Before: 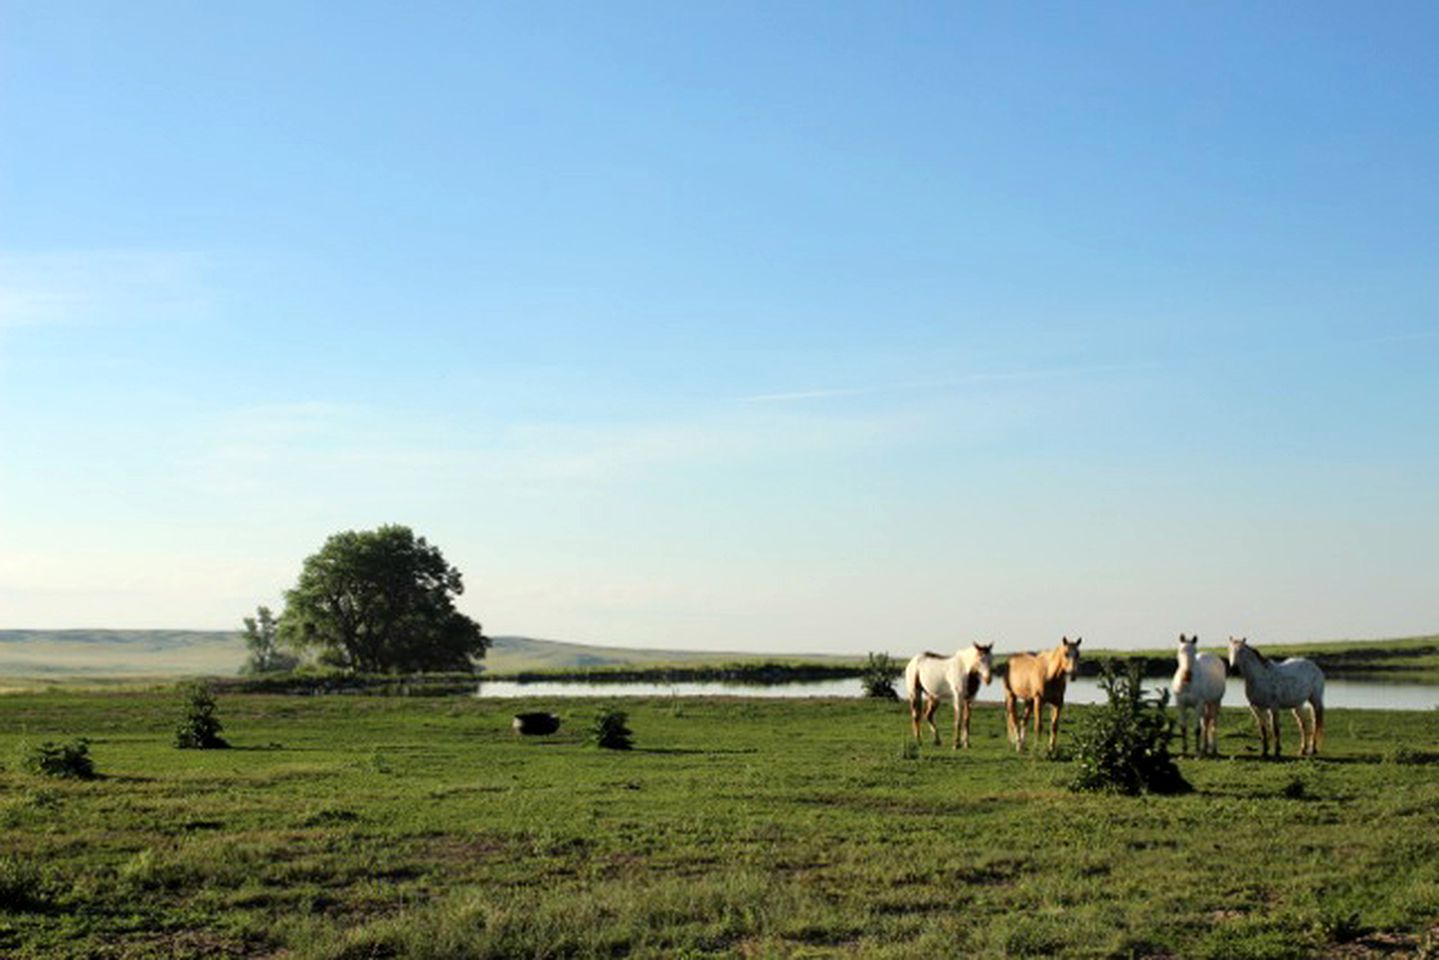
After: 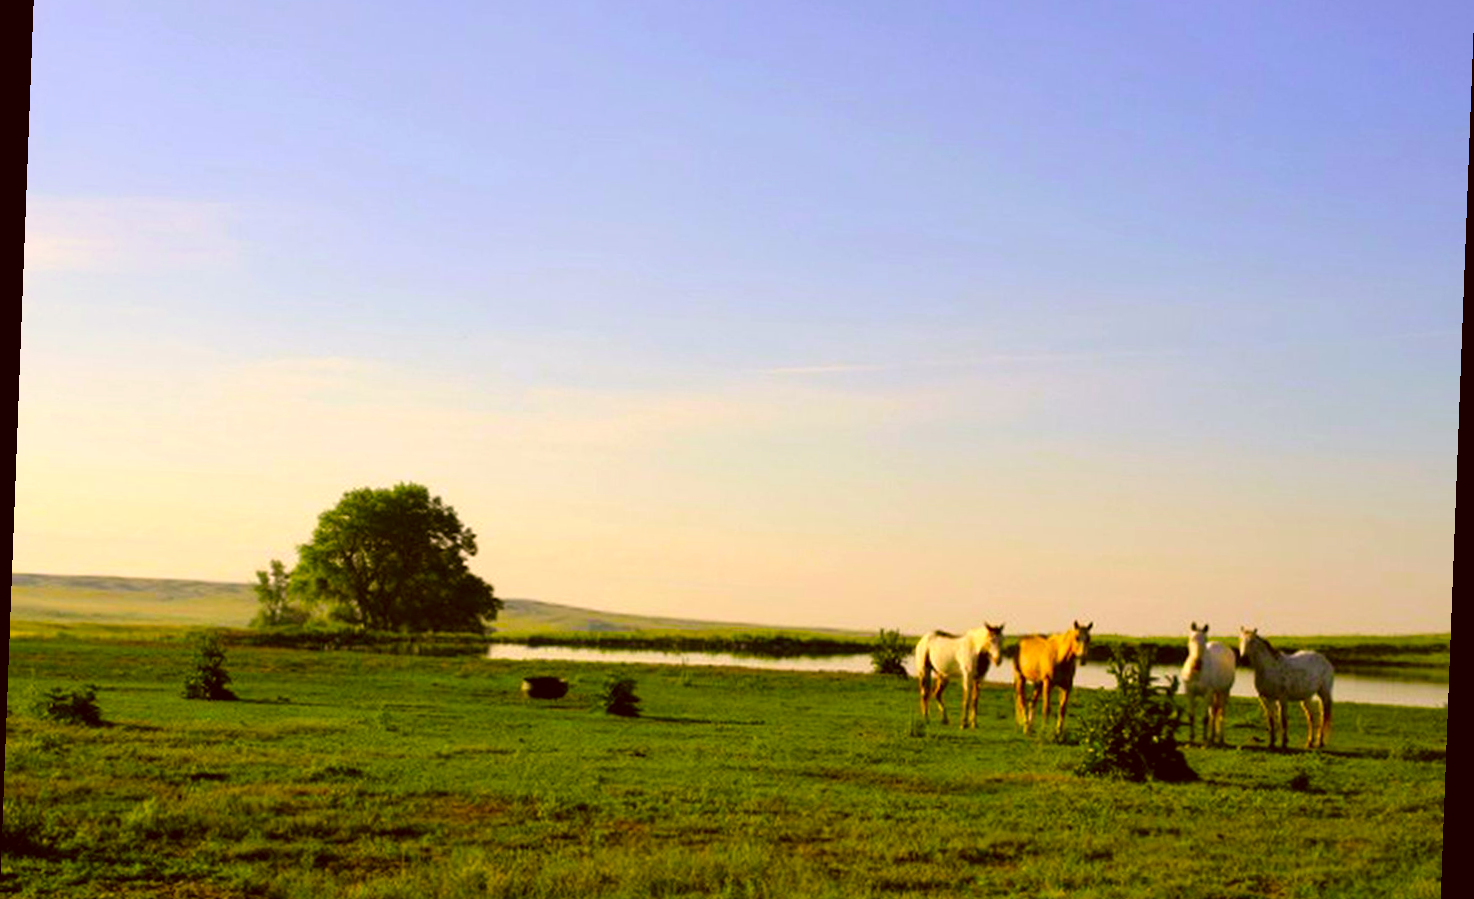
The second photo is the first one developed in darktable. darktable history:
color correction: highlights a* 10.44, highlights b* 30.04, shadows a* 2.73, shadows b* 17.51, saturation 1.72
crop and rotate: top 5.609%, bottom 5.609%
rotate and perspective: rotation 2.17°, automatic cropping off
white balance: red 0.926, green 1.003, blue 1.133
